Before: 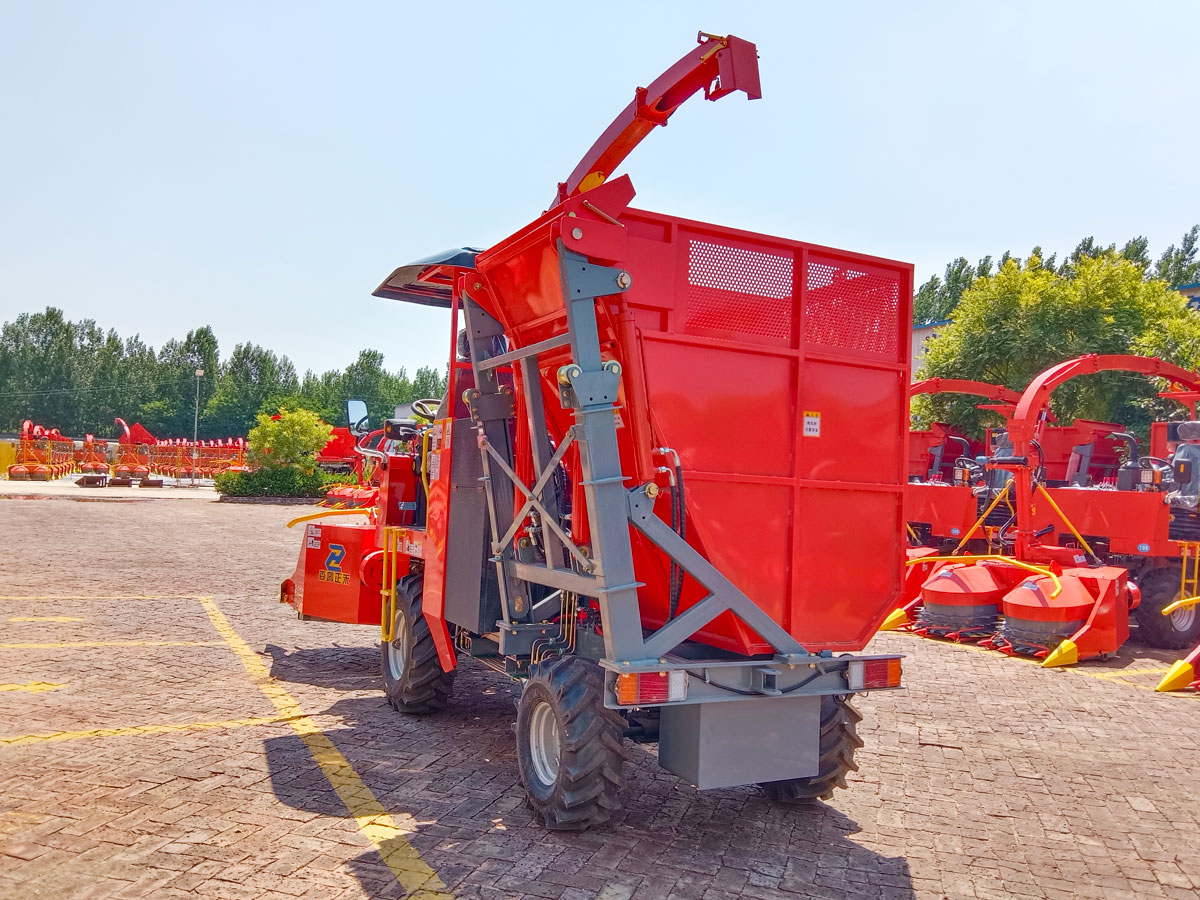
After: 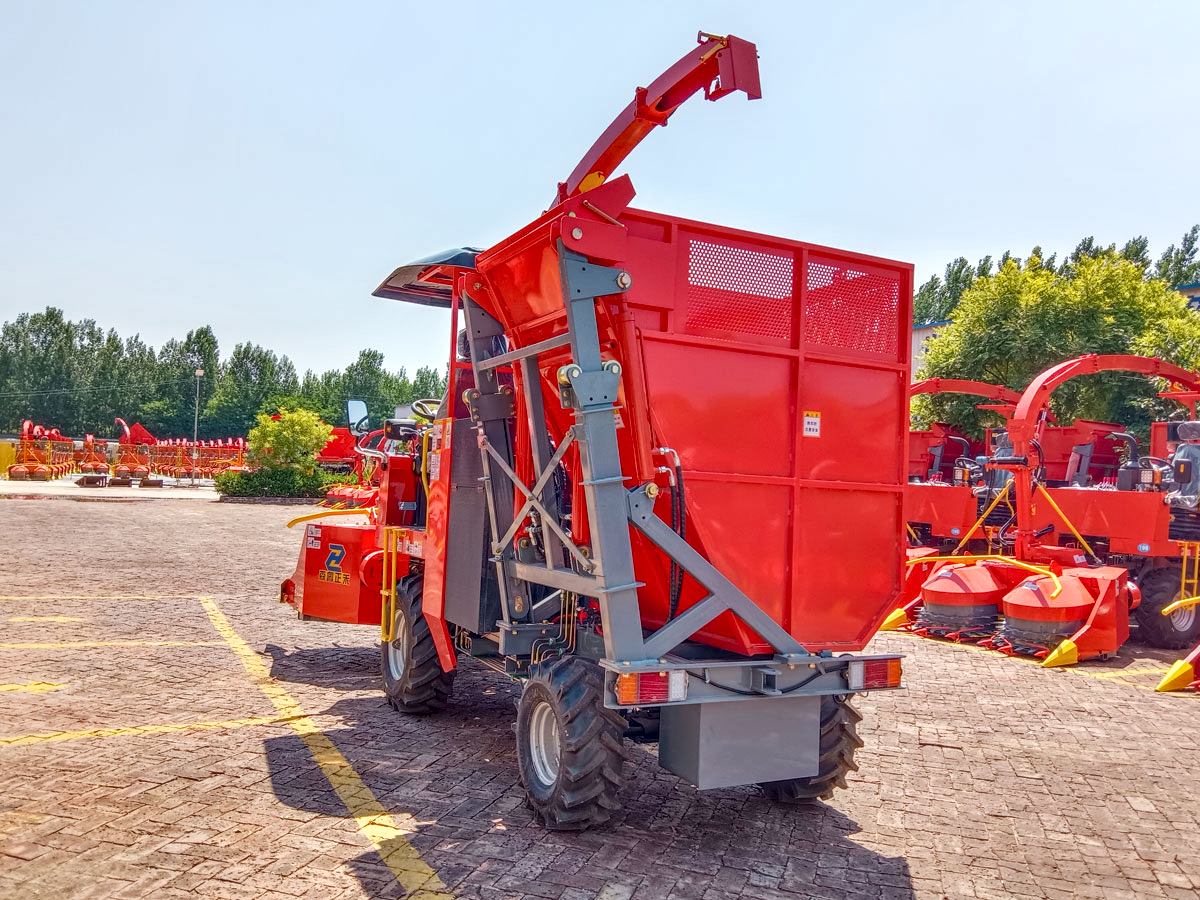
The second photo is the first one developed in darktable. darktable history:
local contrast: highlights 61%, detail 143%, midtone range 0.423
